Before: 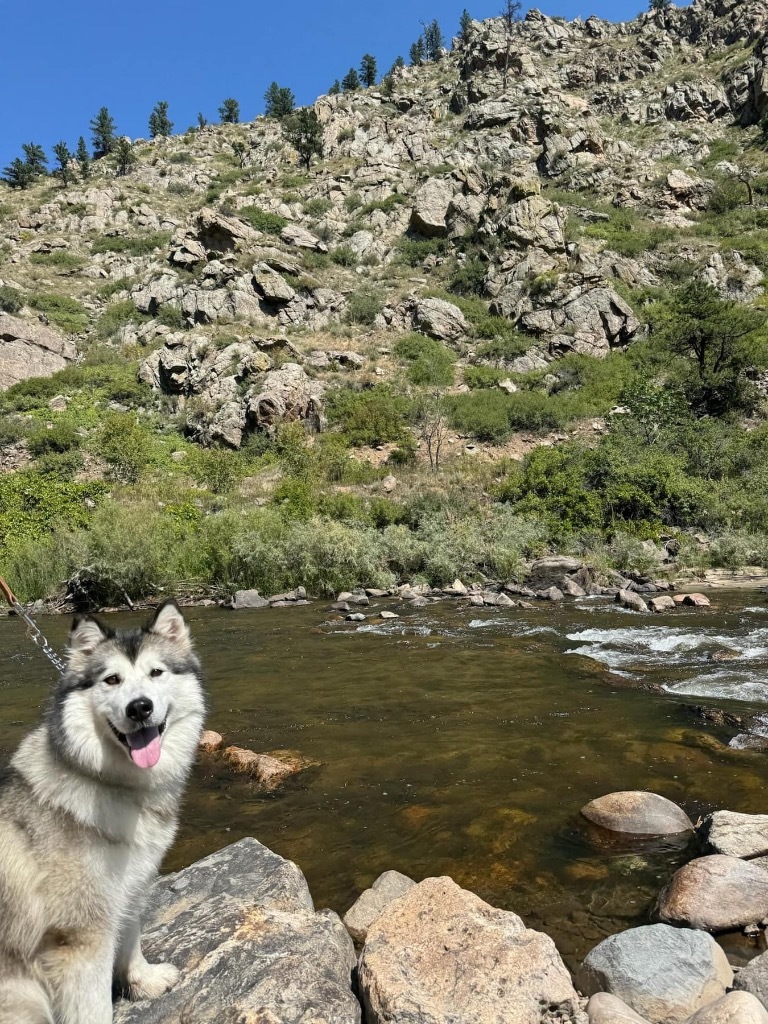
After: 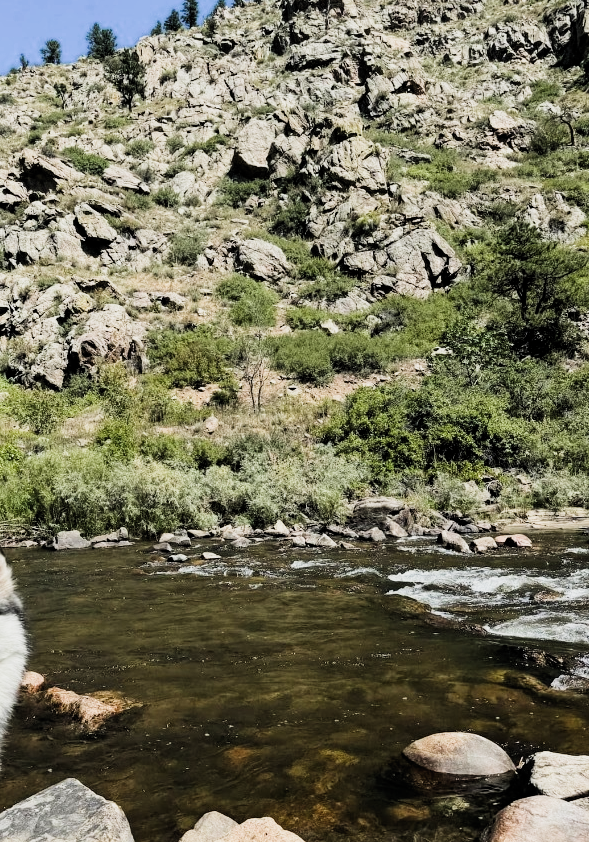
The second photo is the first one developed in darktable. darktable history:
crop: left 23.226%, top 5.838%, bottom 11.848%
filmic rgb: black relative exposure -5.07 EV, white relative exposure 3.97 EV, hardness 2.88, contrast 1.499, color science v5 (2021), contrast in shadows safe, contrast in highlights safe
exposure: black level correction 0, exposure 0.498 EV, compensate highlight preservation false
contrast brightness saturation: contrast 0.034, brightness -0.031
